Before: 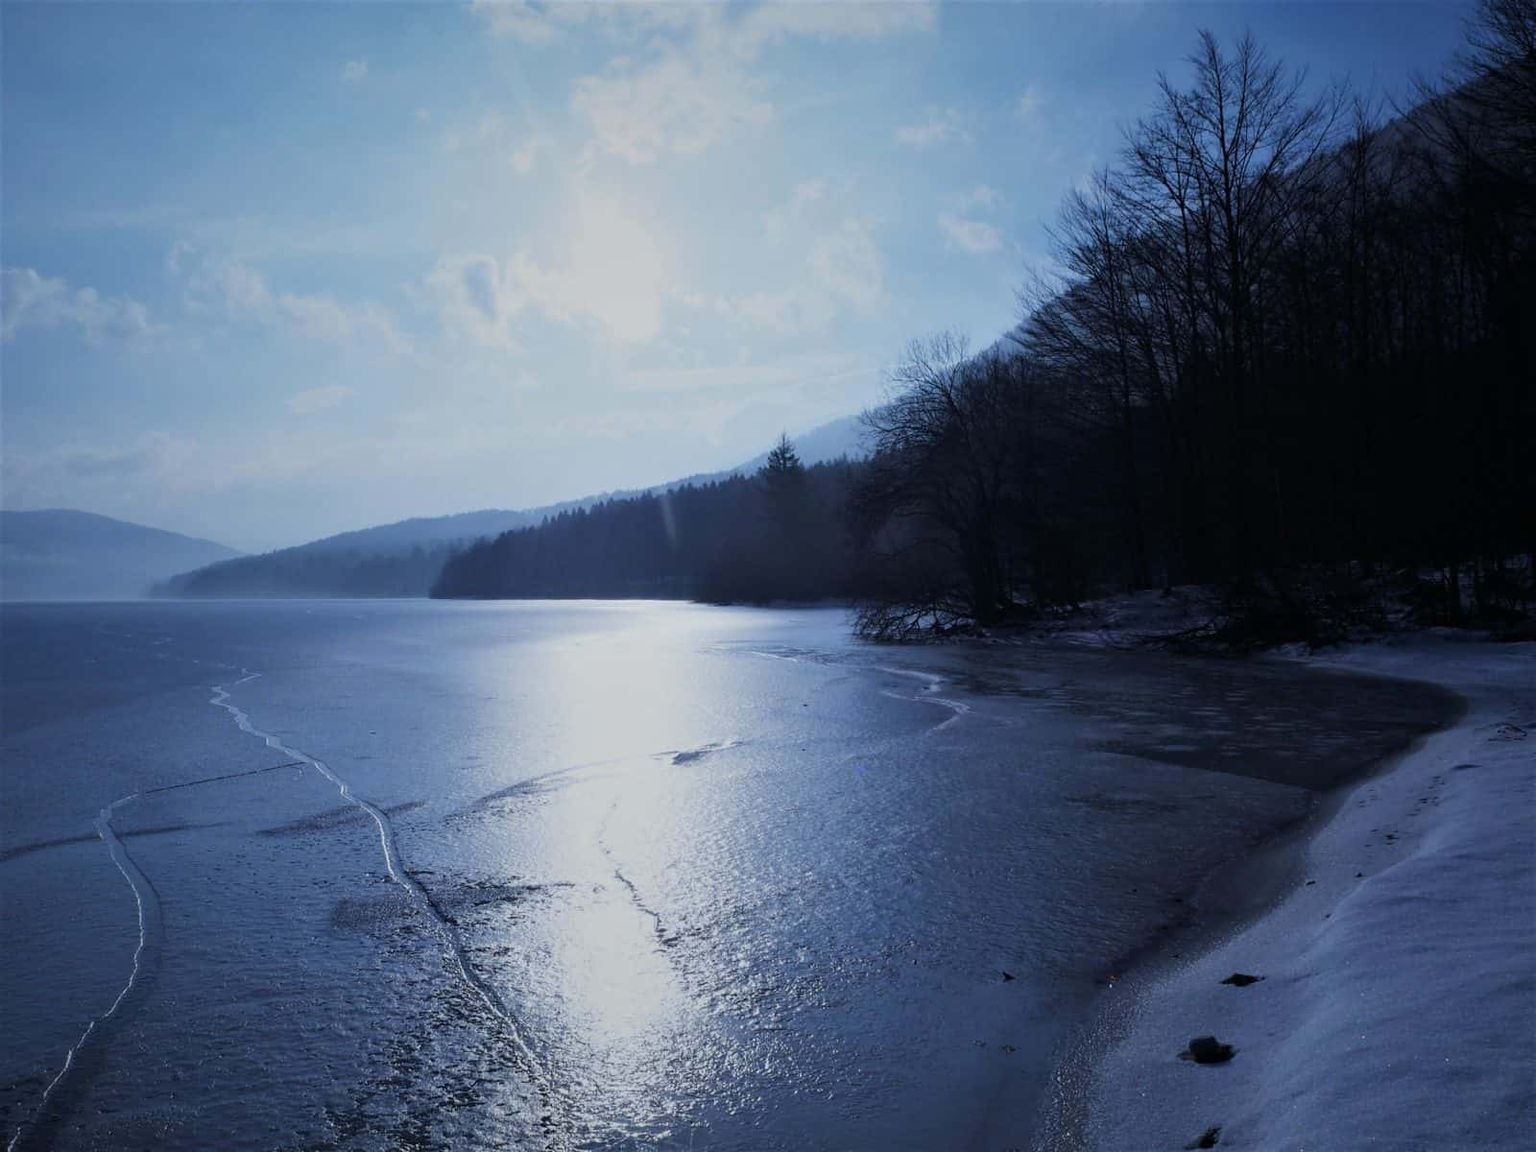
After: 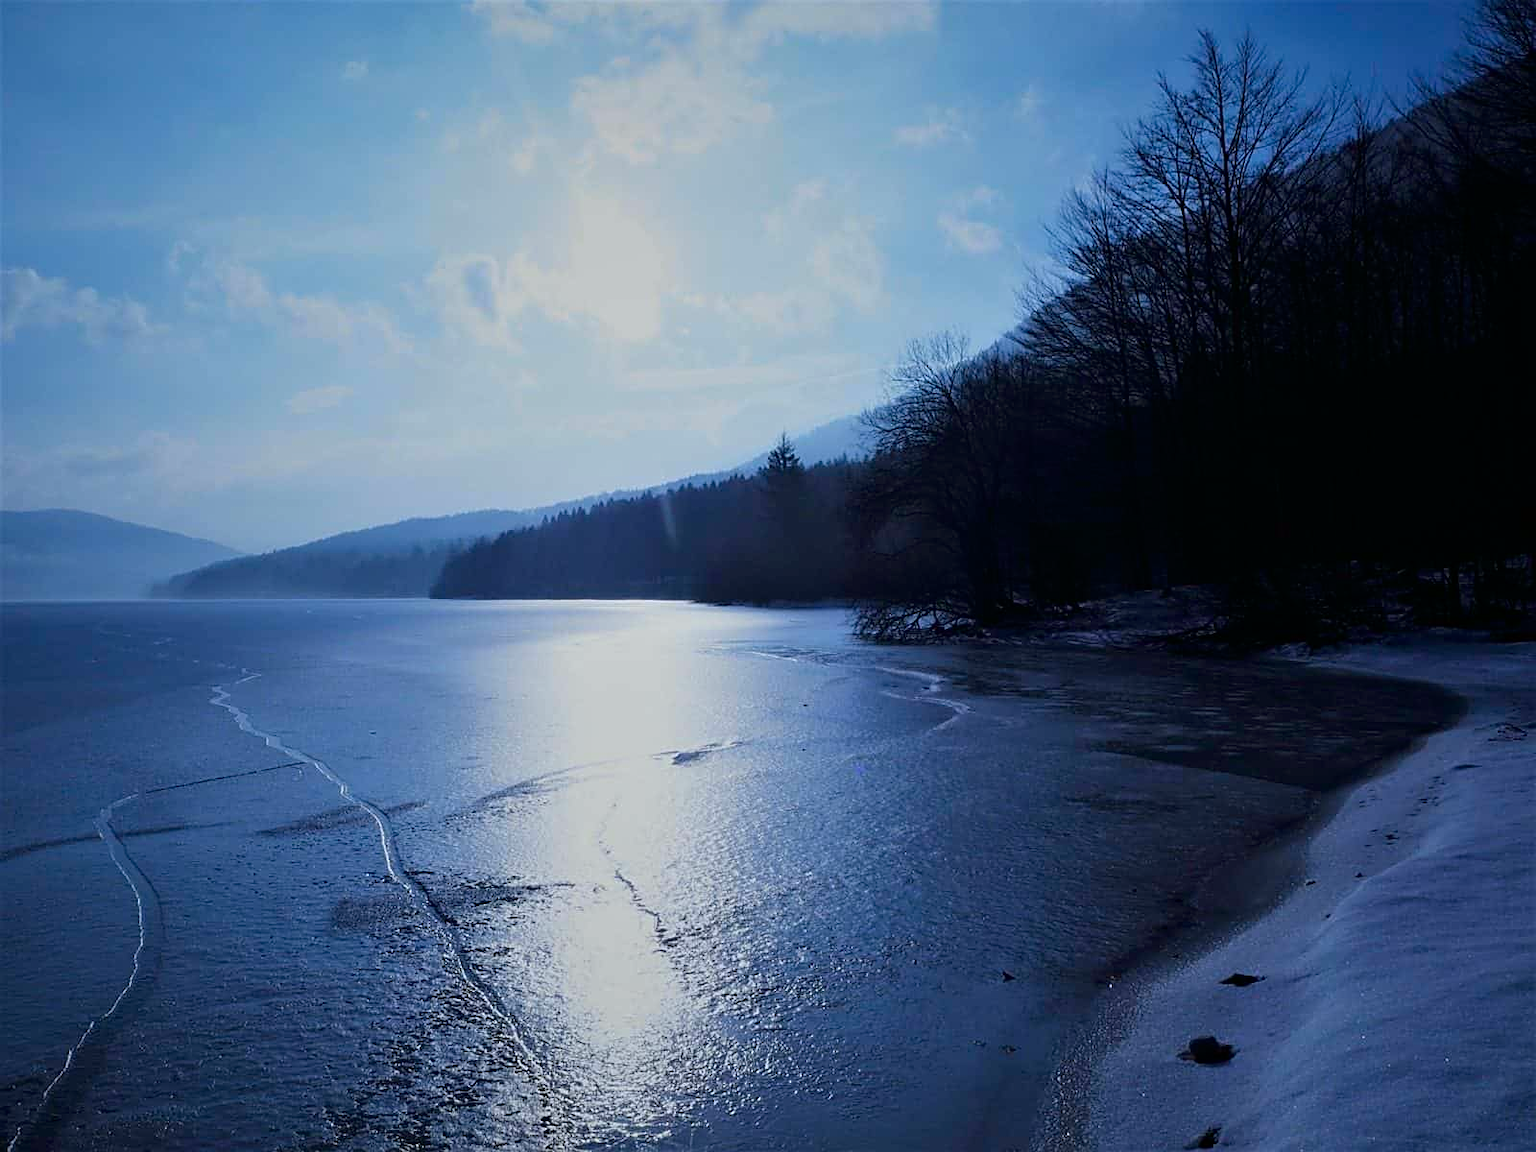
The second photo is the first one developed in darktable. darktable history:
tone curve: curves: ch0 [(0, 0) (0.059, 0.027) (0.162, 0.125) (0.304, 0.279) (0.547, 0.532) (0.828, 0.815) (1, 0.983)]; ch1 [(0, 0) (0.23, 0.166) (0.34, 0.298) (0.371, 0.334) (0.435, 0.408) (0.477, 0.469) (0.499, 0.498) (0.529, 0.544) (0.559, 0.587) (0.743, 0.798) (1, 1)]; ch2 [(0, 0) (0.431, 0.414) (0.498, 0.503) (0.524, 0.531) (0.568, 0.567) (0.6, 0.597) (0.643, 0.631) (0.74, 0.721) (1, 1)], color space Lab, independent channels, preserve colors none
sharpen: on, module defaults
